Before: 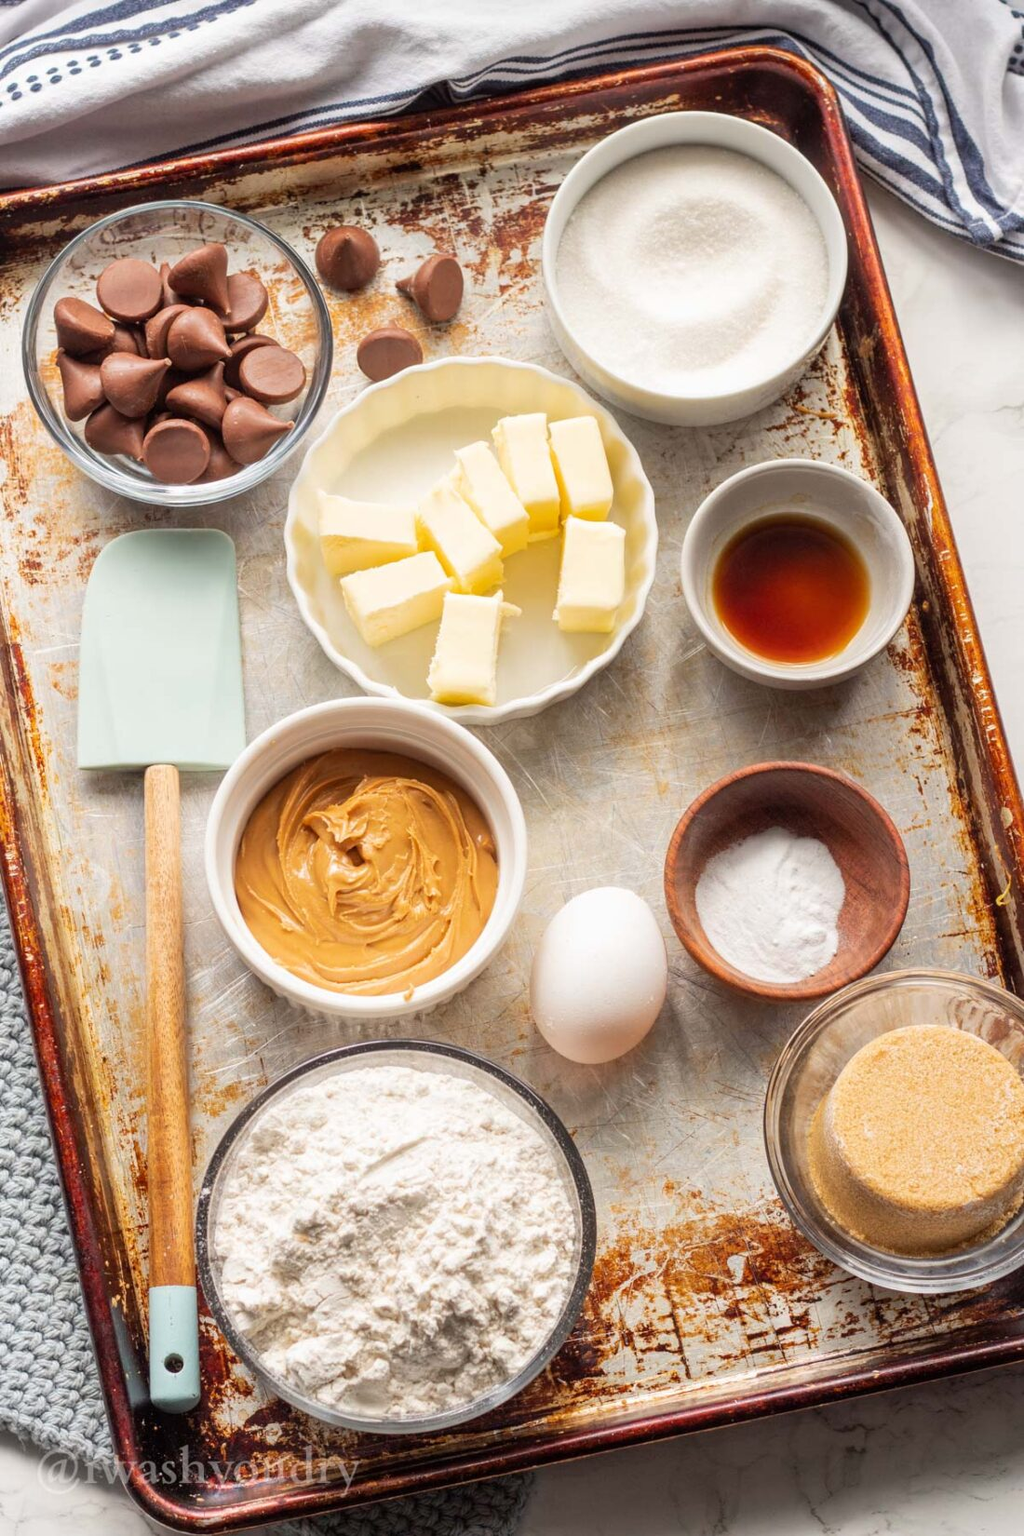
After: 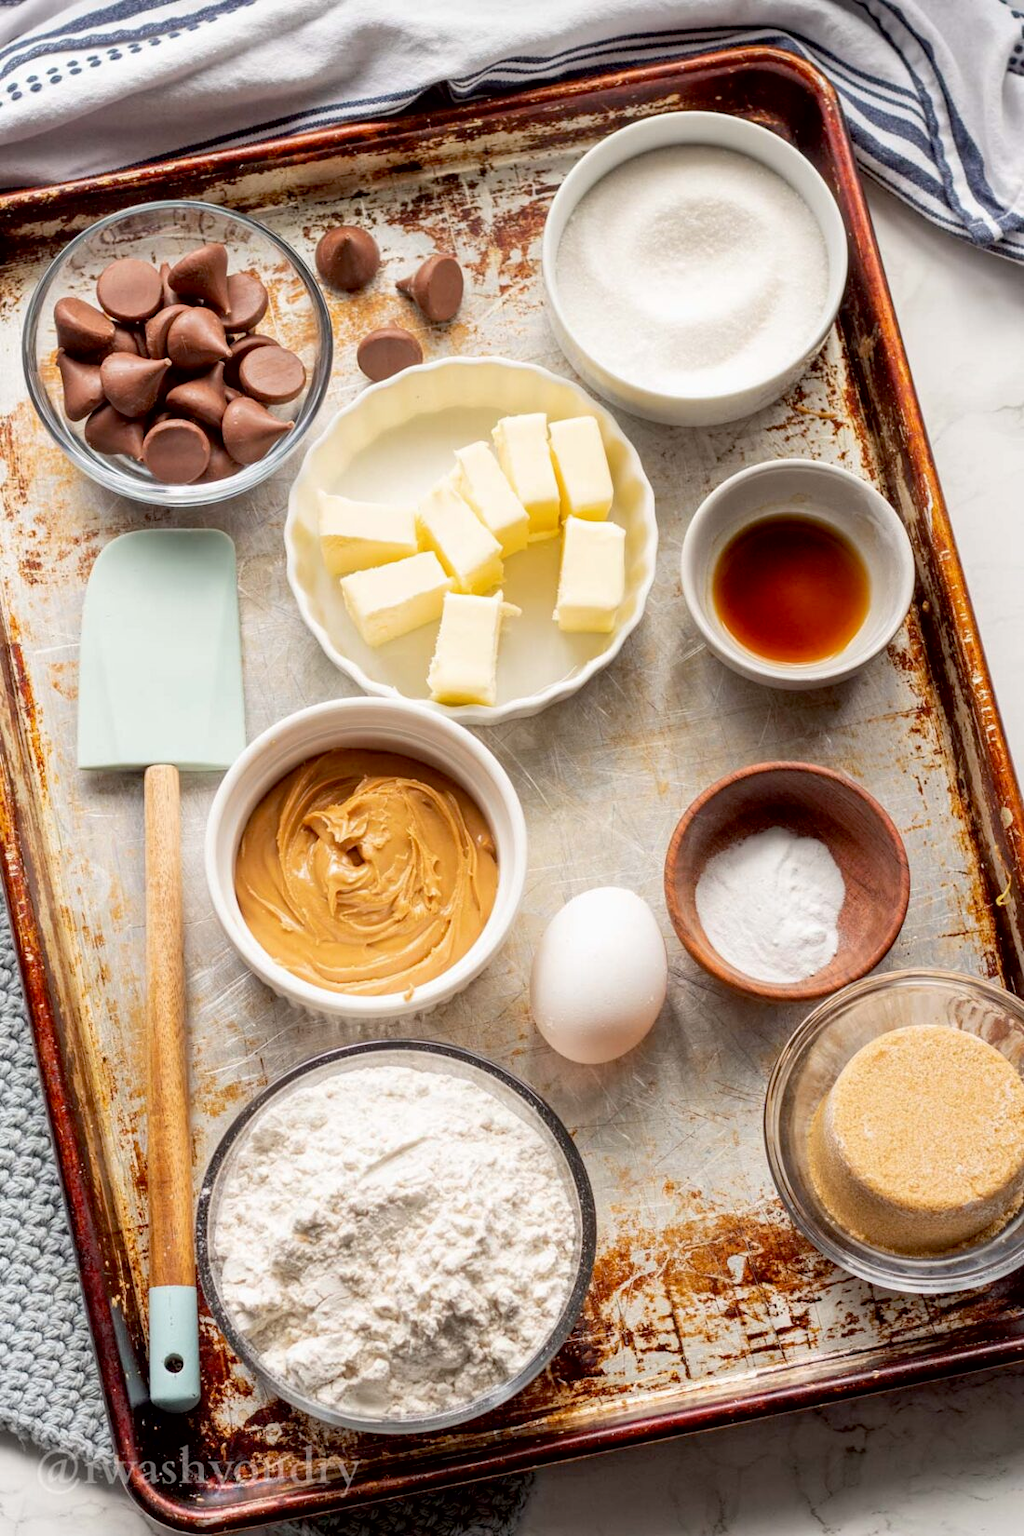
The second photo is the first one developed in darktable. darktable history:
exposure: black level correction 0.011, compensate highlight preservation false
contrast brightness saturation: saturation -0.05
